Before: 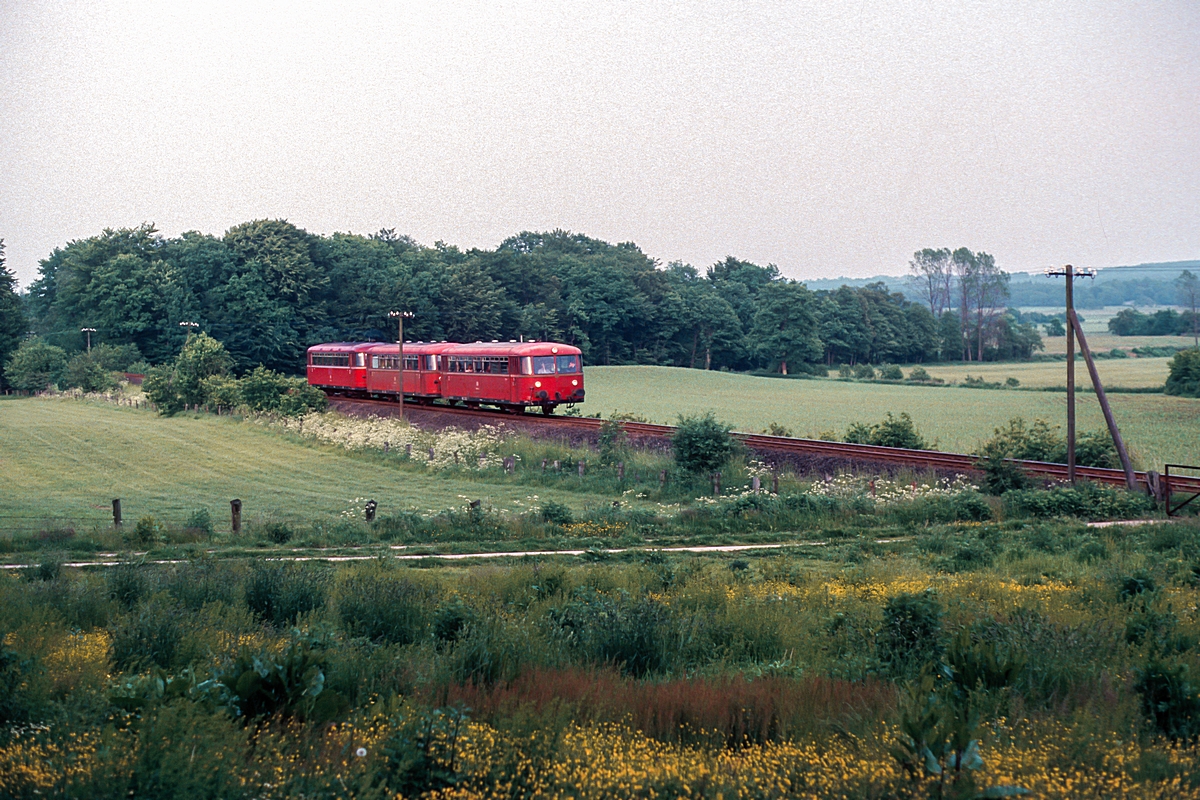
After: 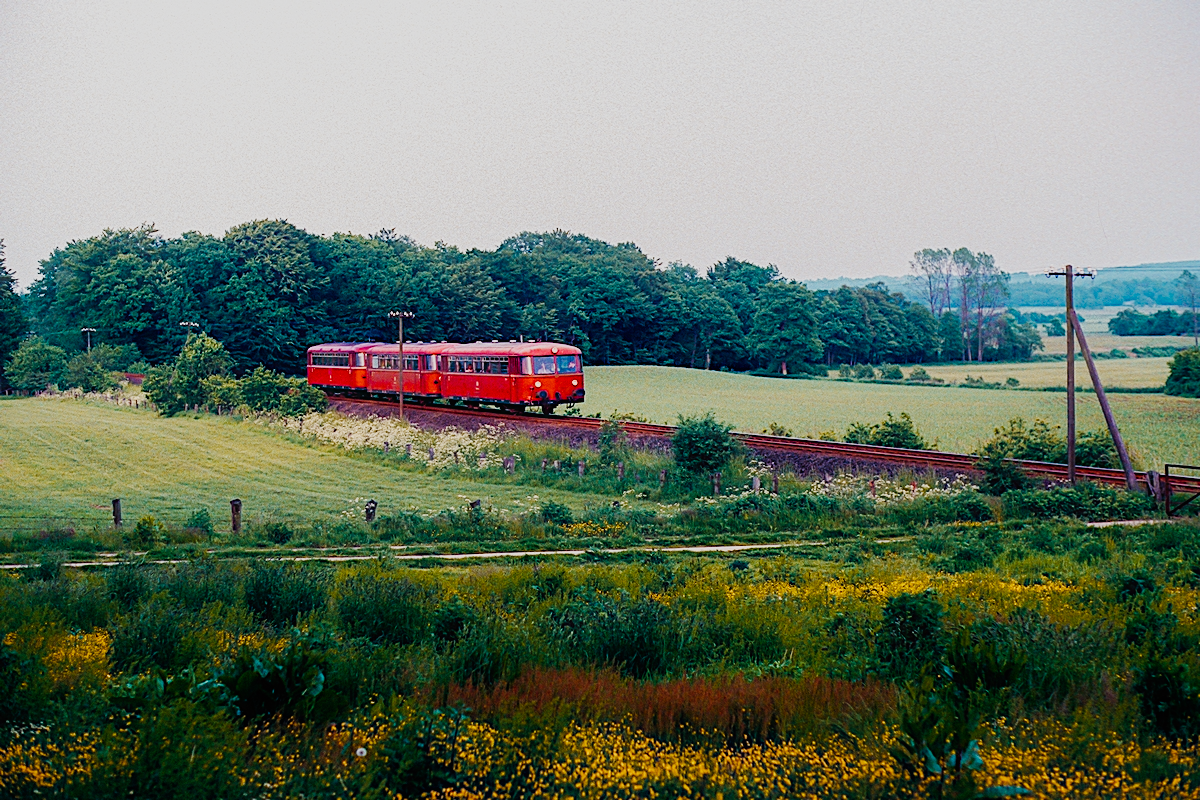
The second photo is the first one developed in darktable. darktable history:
sigmoid "smooth": skew -0.2, preserve hue 0%, red attenuation 0.1, red rotation 0.035, green attenuation 0.1, green rotation -0.017, blue attenuation 0.15, blue rotation -0.052, base primaries Rec2020
contrast equalizer "soft": y [[0.5, 0.488, 0.462, 0.461, 0.491, 0.5], [0.5 ×6], [0.5 ×6], [0 ×6], [0 ×6]]
color balance rgb: perceptual saturation grading › global saturation 20%, perceptual saturation grading › highlights -25%, perceptual saturation grading › shadows 25%, global vibrance 50%
color balance rgb "medium contrast": perceptual brilliance grading › highlights 20%, perceptual brilliance grading › mid-tones 10%, perceptual brilliance grading › shadows -20%
color equalizer "cinematic": saturation › orange 1.11, saturation › yellow 1.11, saturation › cyan 1.11, saturation › blue 1.17, hue › red 6.83, hue › orange -14.63, hue › yellow -10.73, hue › blue -10.73, brightness › red 1.16, brightness › orange 1.24, brightness › yellow 1.11, brightness › green 0.86, brightness › blue 0.801, brightness › lavender 1.04, brightness › magenta 0.983 | blend: blend mode normal, opacity 50%; mask: uniform (no mask)
diffuse or sharpen "sharpen demosaicing: AA filter": edge sensitivity 1, 1st order anisotropy 100%, 2nd order anisotropy 100%, 3rd order anisotropy 100%, 4th order anisotropy 100%, 1st order speed -25%, 2nd order speed -25%, 3rd order speed -25%, 4th order speed -25%
diffuse or sharpen "diffusion": radius span 100, 1st order speed 50%, 2nd order speed 50%, 3rd order speed 50%, 4th order speed 50% | blend: blend mode normal, opacity 10%; mask: uniform (no mask)
haze removal: strength -0.1, adaptive false
exposure "magic lantern defaults": compensate highlight preservation false
